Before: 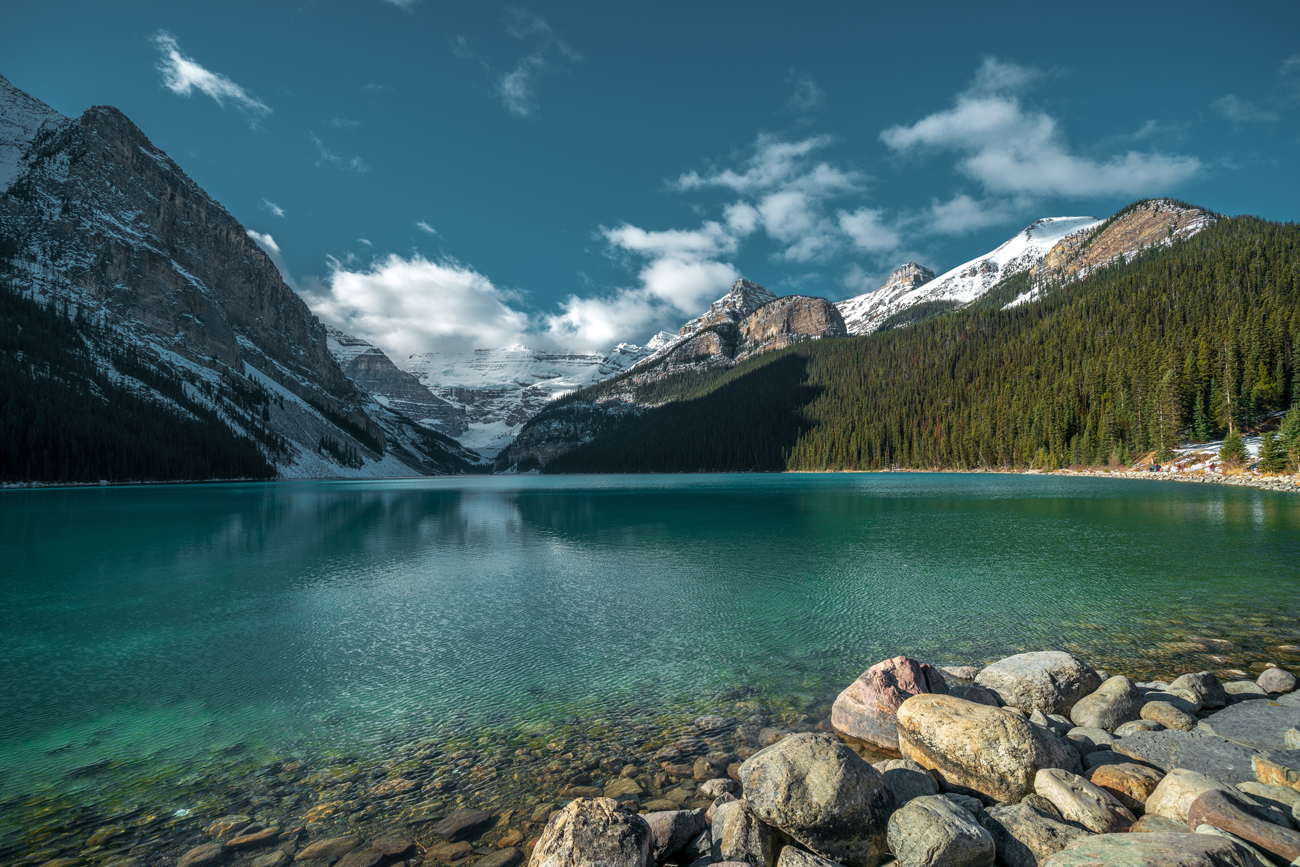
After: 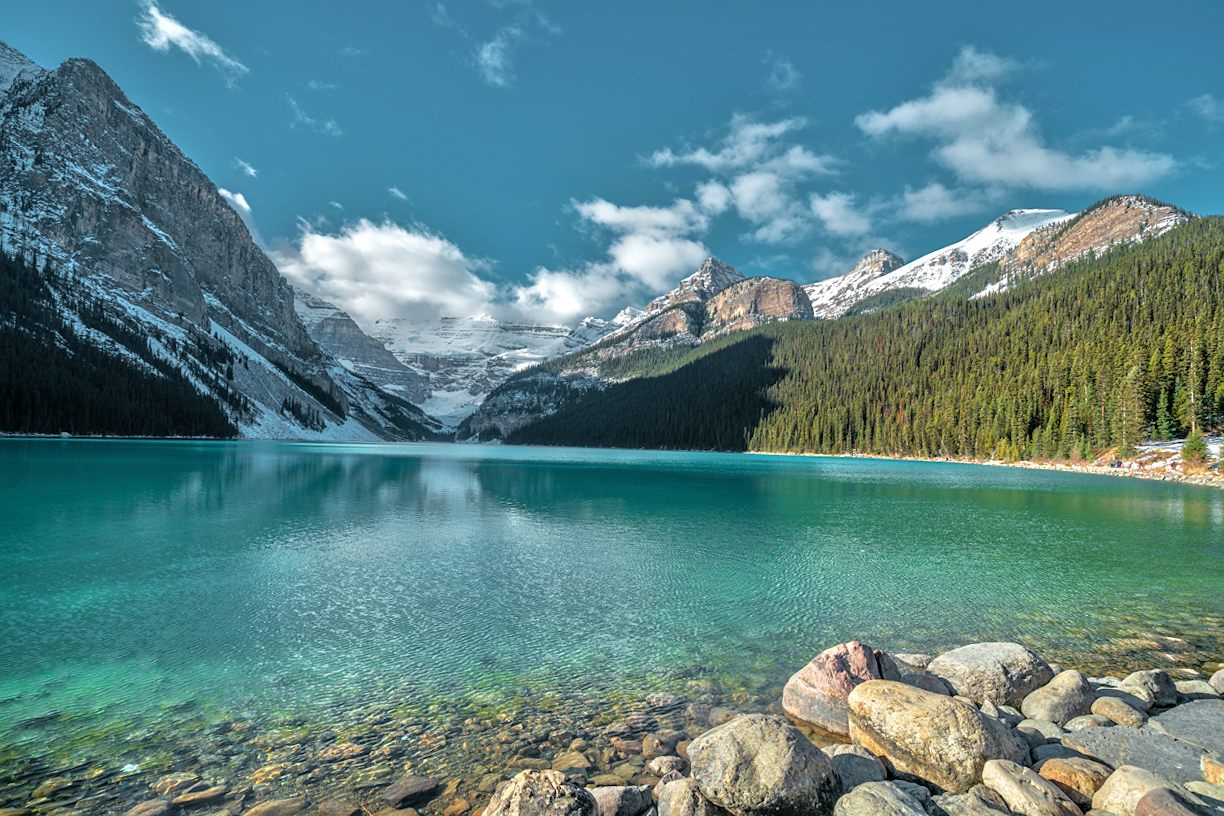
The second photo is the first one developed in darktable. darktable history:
tone equalizer: -7 EV 0.15 EV, -6 EV 0.6 EV, -5 EV 1.15 EV, -4 EV 1.33 EV, -3 EV 1.15 EV, -2 EV 0.6 EV, -1 EV 0.15 EV, mask exposure compensation -0.5 EV
sharpen: amount 0.2
crop and rotate: angle -2.38°
